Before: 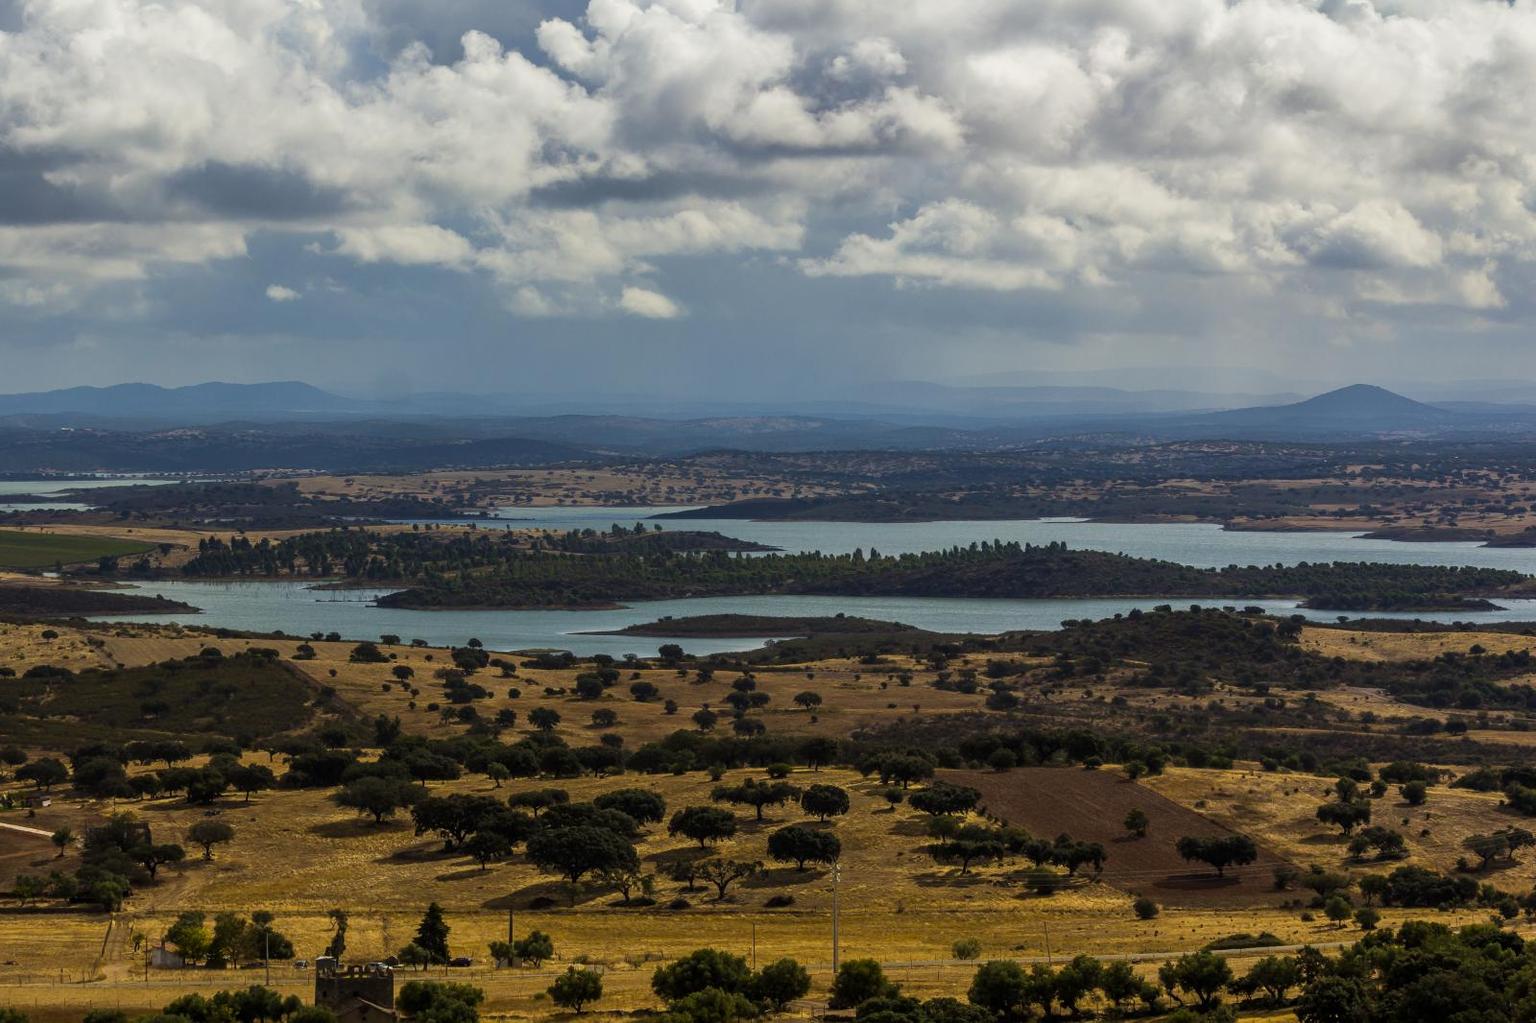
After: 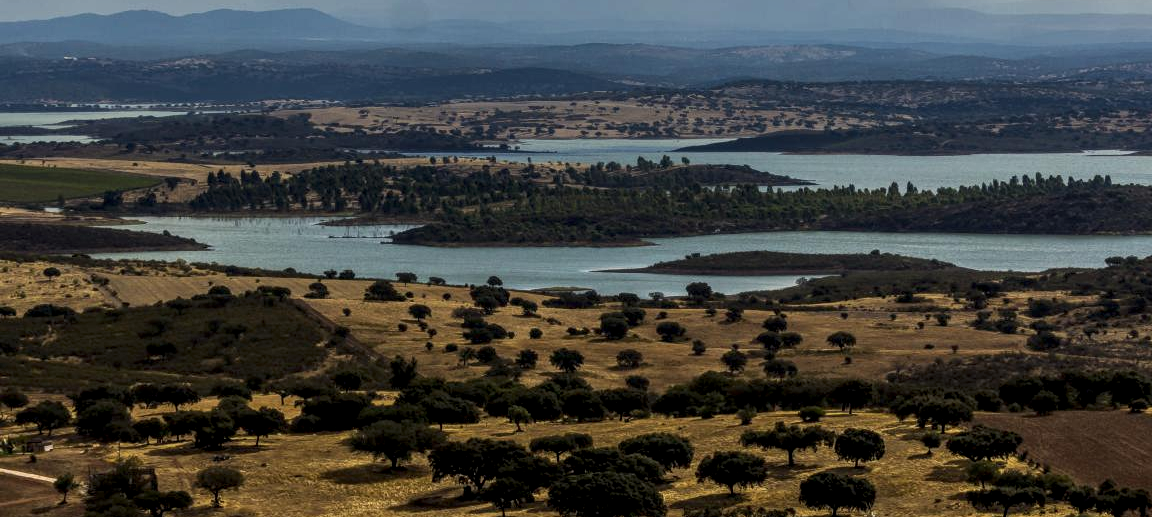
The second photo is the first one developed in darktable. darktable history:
local contrast: highlights 59%, detail 145%
crop: top 36.498%, right 27.964%, bottom 14.995%
